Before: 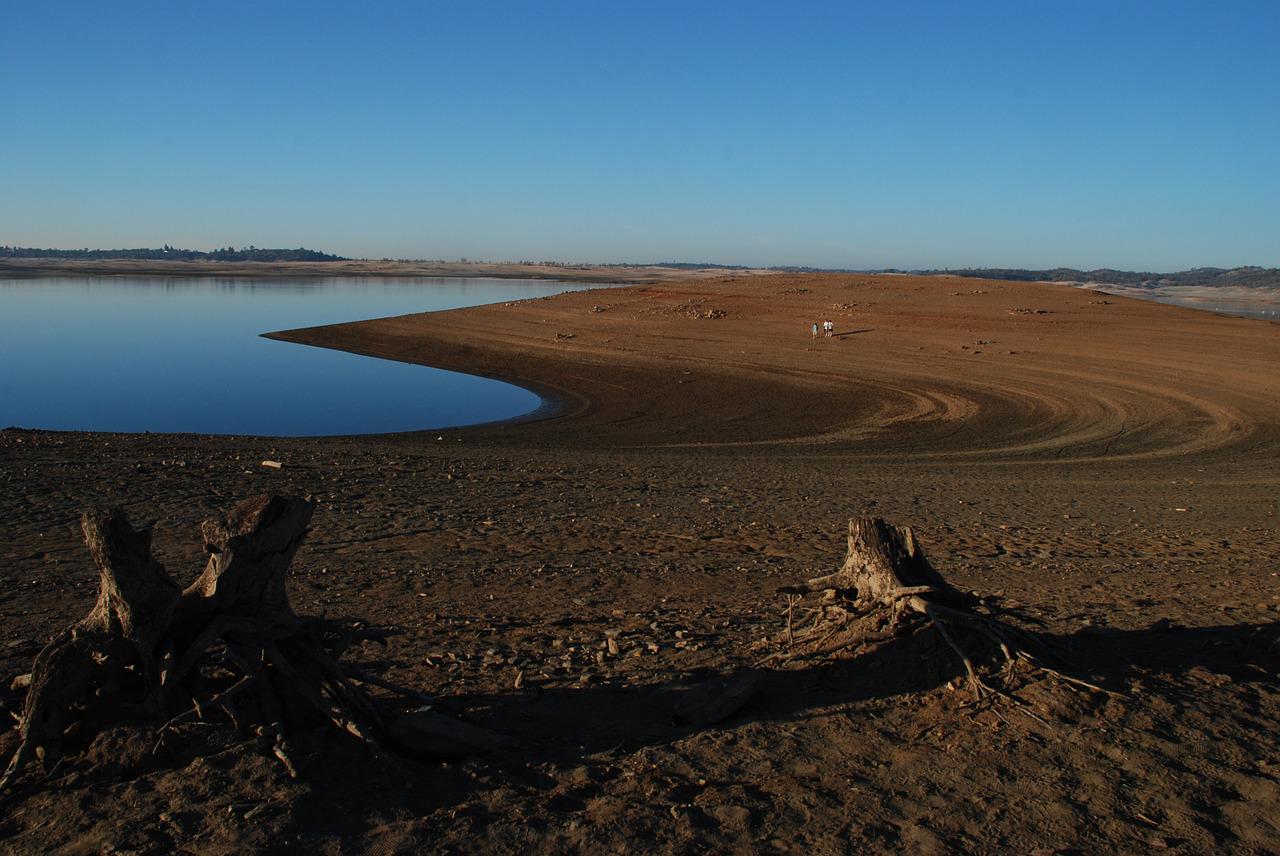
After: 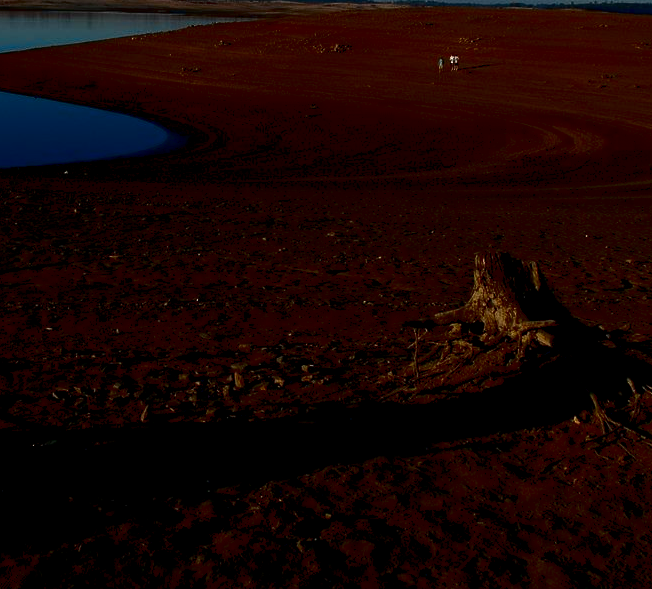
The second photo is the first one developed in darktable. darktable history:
contrast brightness saturation: contrast 0.09, brightness -0.59, saturation 0.17
crop and rotate: left 29.237%, top 31.152%, right 19.807%
white balance: emerald 1
base curve: curves: ch0 [(0.017, 0) (0.425, 0.441) (0.844, 0.933) (1, 1)], preserve colors none
